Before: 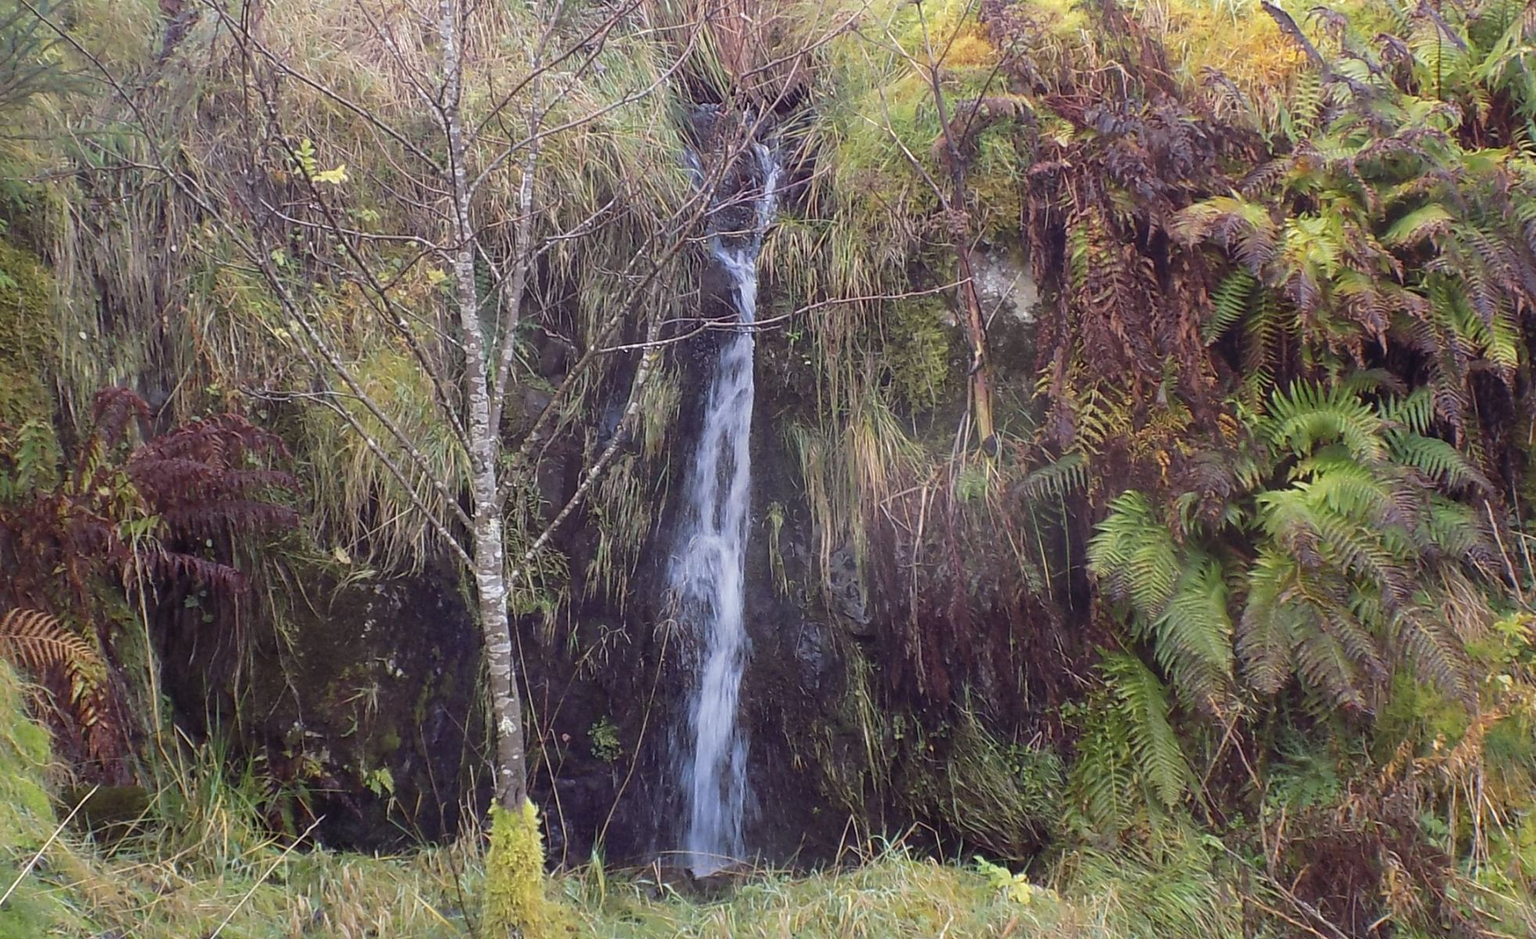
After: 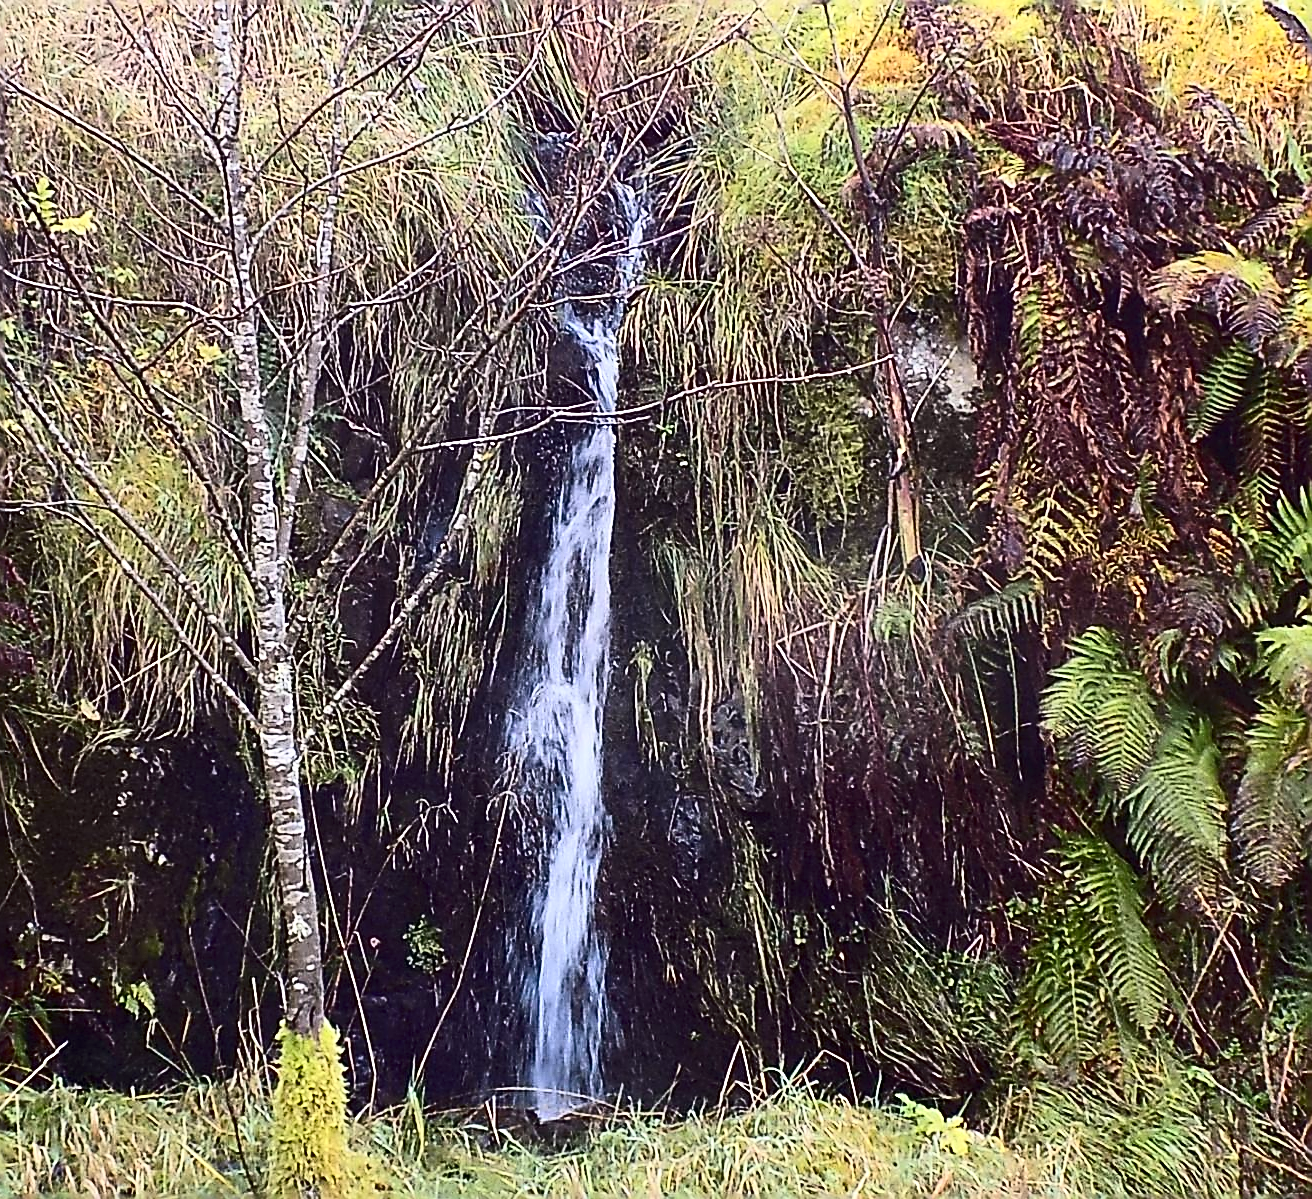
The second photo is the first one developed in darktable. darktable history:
crop and rotate: left 17.824%, right 15.294%
sharpen: amount 1.879
contrast brightness saturation: contrast 0.411, brightness 0.047, saturation 0.265
